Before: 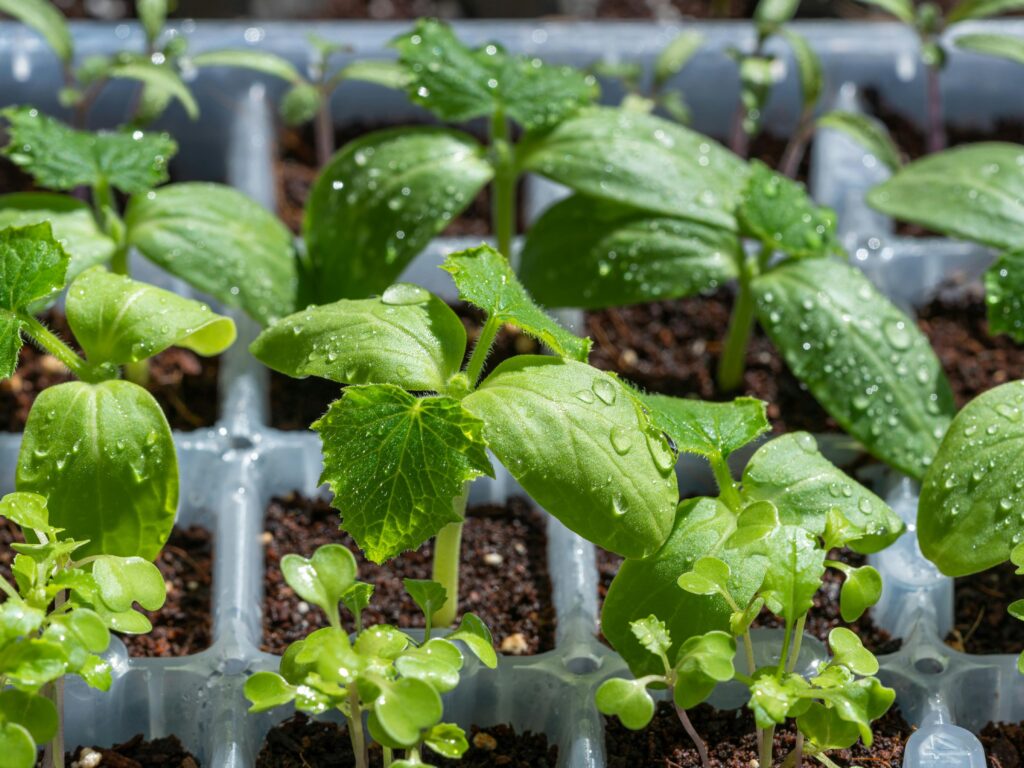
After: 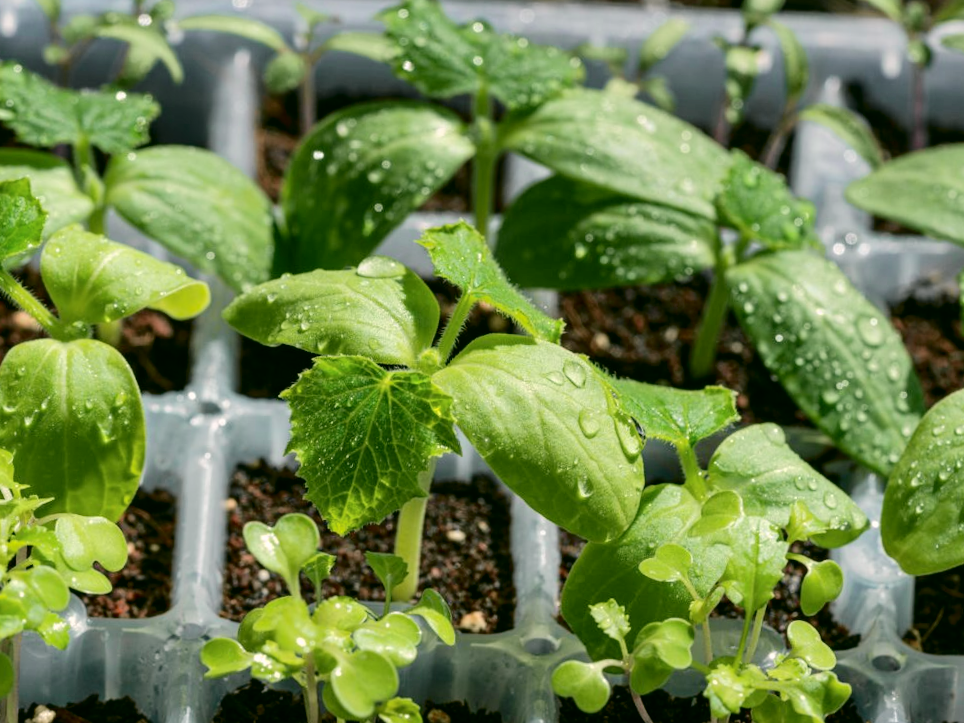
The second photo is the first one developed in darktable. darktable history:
crop and rotate: angle -2.7°
tone curve: curves: ch0 [(0.003, 0) (0.066, 0.031) (0.163, 0.112) (0.264, 0.238) (0.395, 0.421) (0.517, 0.56) (0.684, 0.734) (0.791, 0.814) (1, 1)]; ch1 [(0, 0) (0.164, 0.115) (0.337, 0.332) (0.39, 0.398) (0.464, 0.461) (0.501, 0.5) (0.507, 0.5) (0.534, 0.532) (0.577, 0.59) (0.652, 0.681) (0.733, 0.749) (0.811, 0.796) (1, 1)]; ch2 [(0, 0) (0.337, 0.382) (0.464, 0.476) (0.501, 0.502) (0.527, 0.54) (0.551, 0.565) (0.6, 0.59) (0.687, 0.675) (1, 1)], color space Lab, independent channels, preserve colors none
color correction: highlights a* 3.96, highlights b* 4.94, shadows a* -7.35, shadows b* 4.8
